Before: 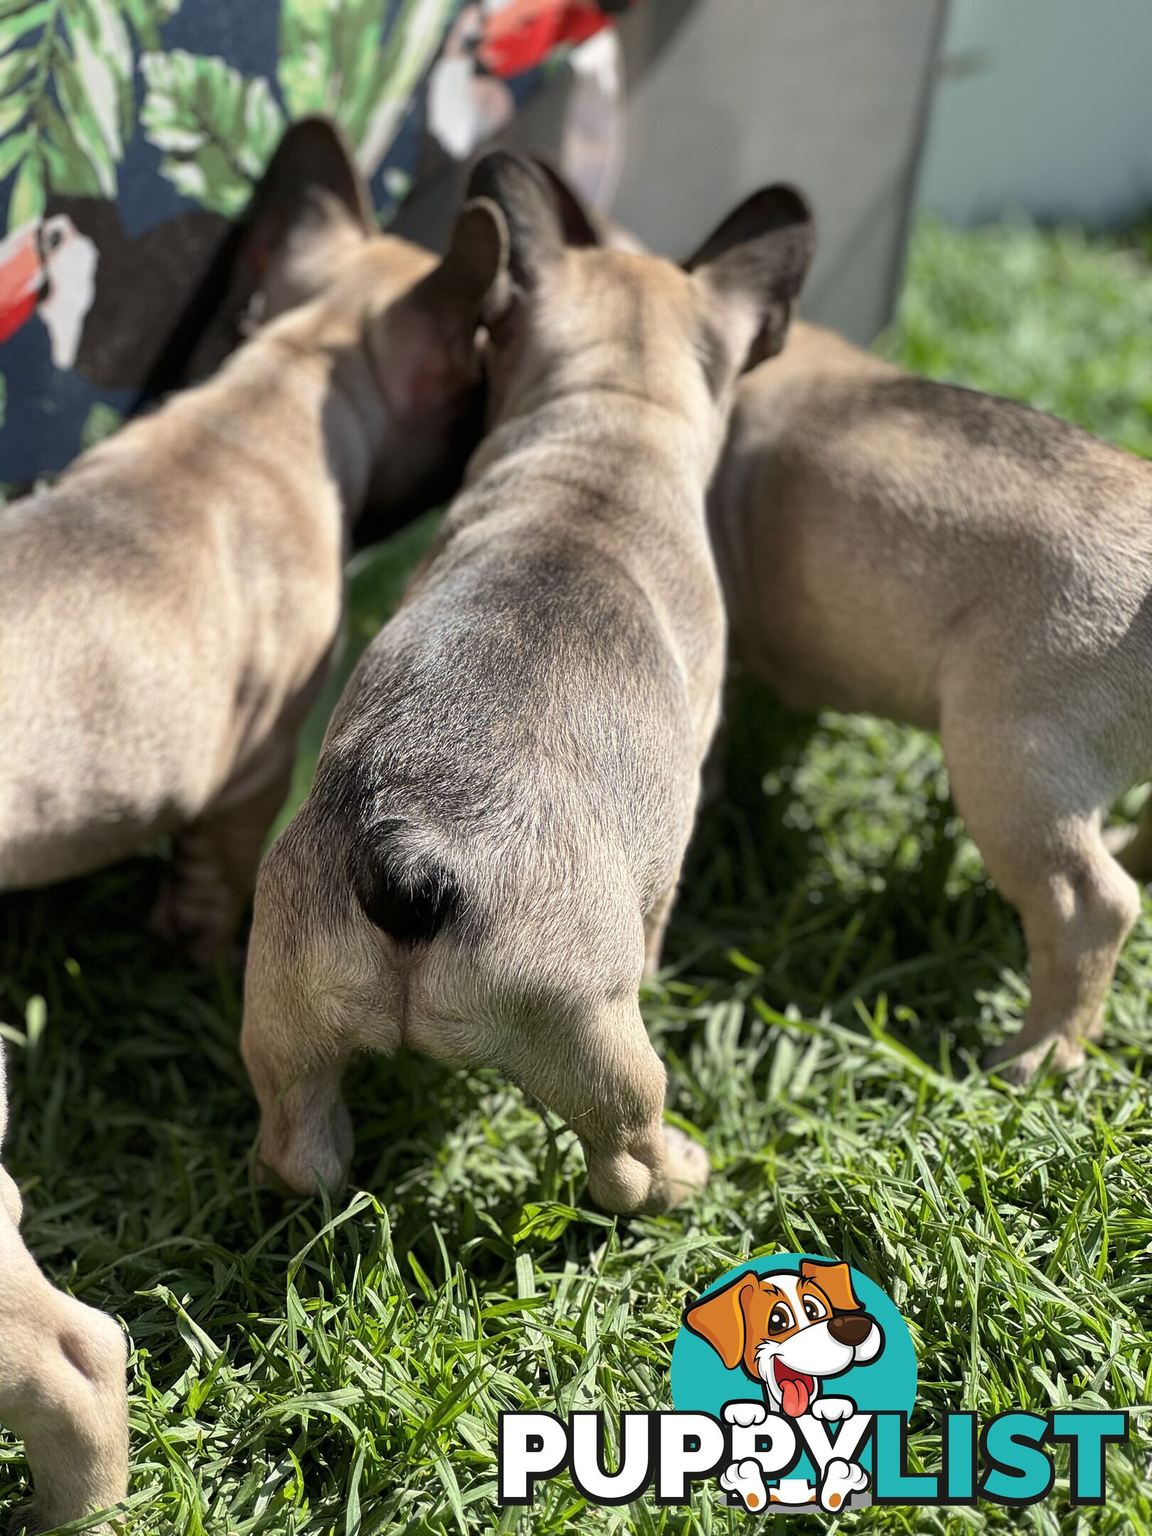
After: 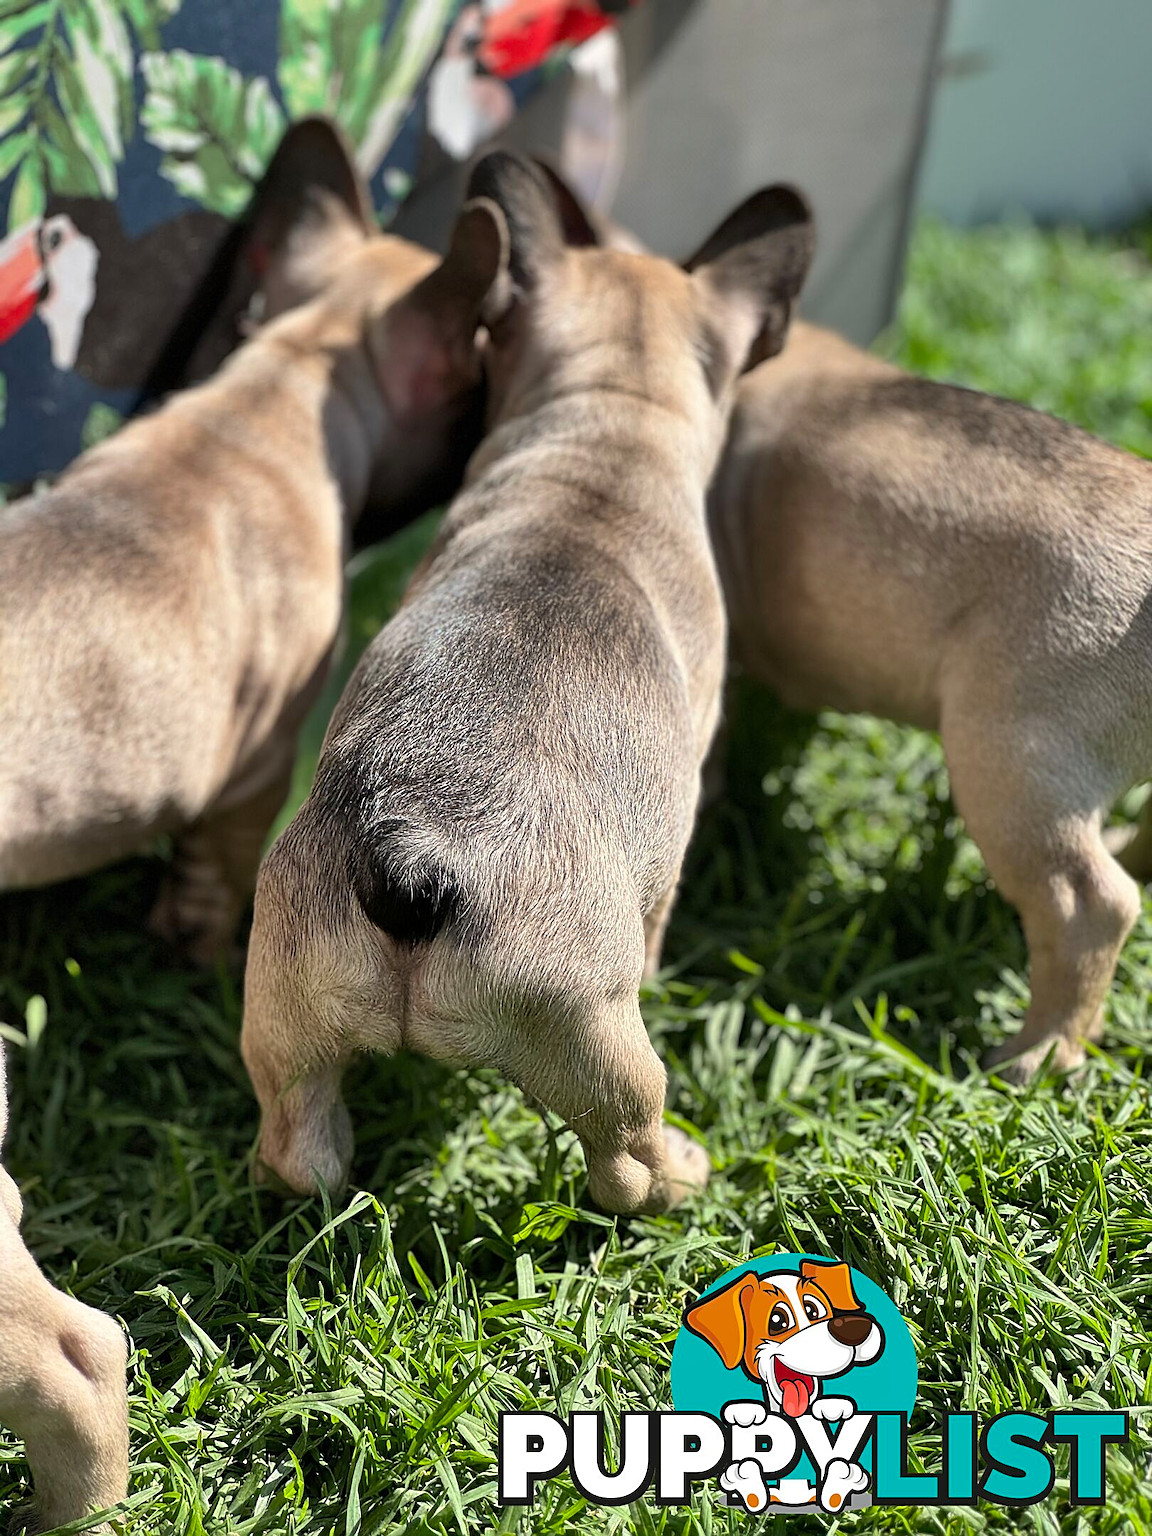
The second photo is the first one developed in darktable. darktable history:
sharpen: on, module defaults
shadows and highlights: shadows 52.56, soften with gaussian
